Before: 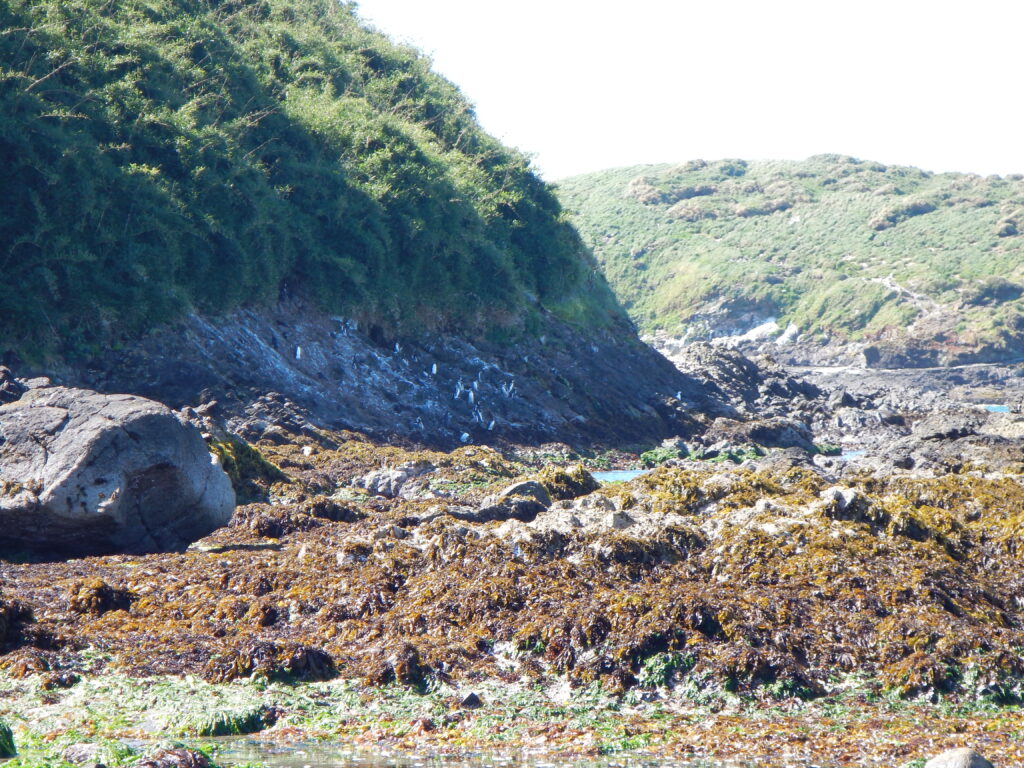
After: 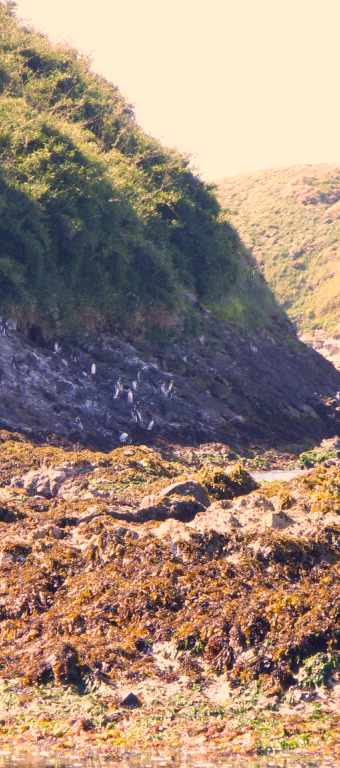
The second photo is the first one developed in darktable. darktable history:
color correction: highlights a* 21.88, highlights b* 22.25
crop: left 33.36%, right 33.36%
